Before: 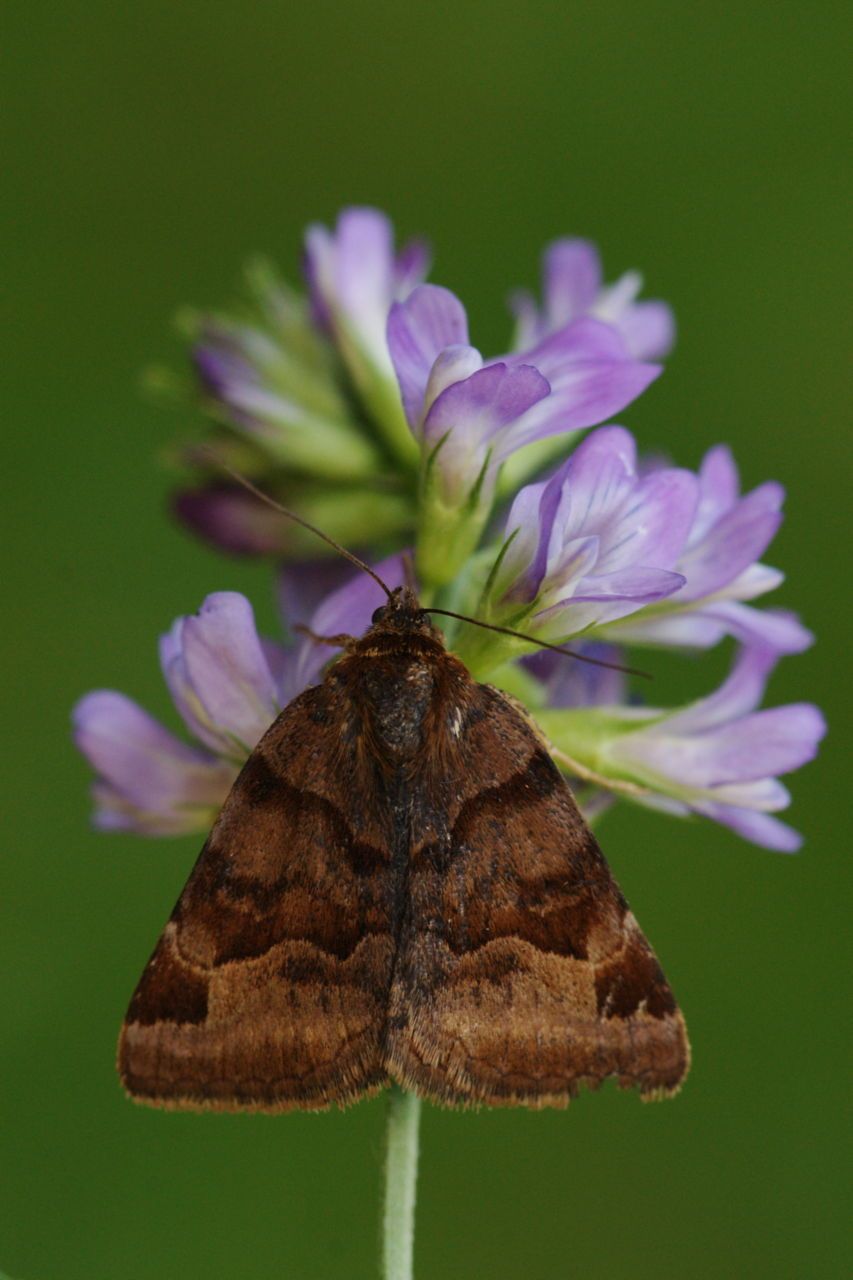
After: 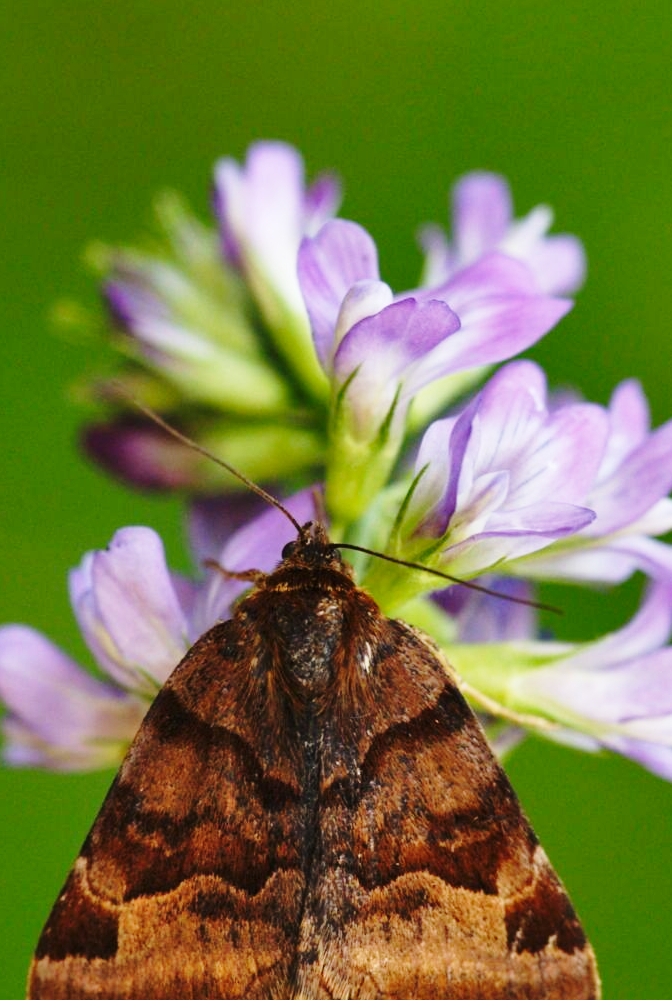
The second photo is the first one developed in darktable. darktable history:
base curve: curves: ch0 [(0, 0) (0.028, 0.03) (0.121, 0.232) (0.46, 0.748) (0.859, 0.968) (1, 1)], preserve colors none
shadows and highlights: low approximation 0.01, soften with gaussian
exposure: exposure 0.3 EV, compensate highlight preservation false
crop and rotate: left 10.77%, top 5.1%, right 10.41%, bottom 16.76%
tone equalizer: -8 EV -0.55 EV
